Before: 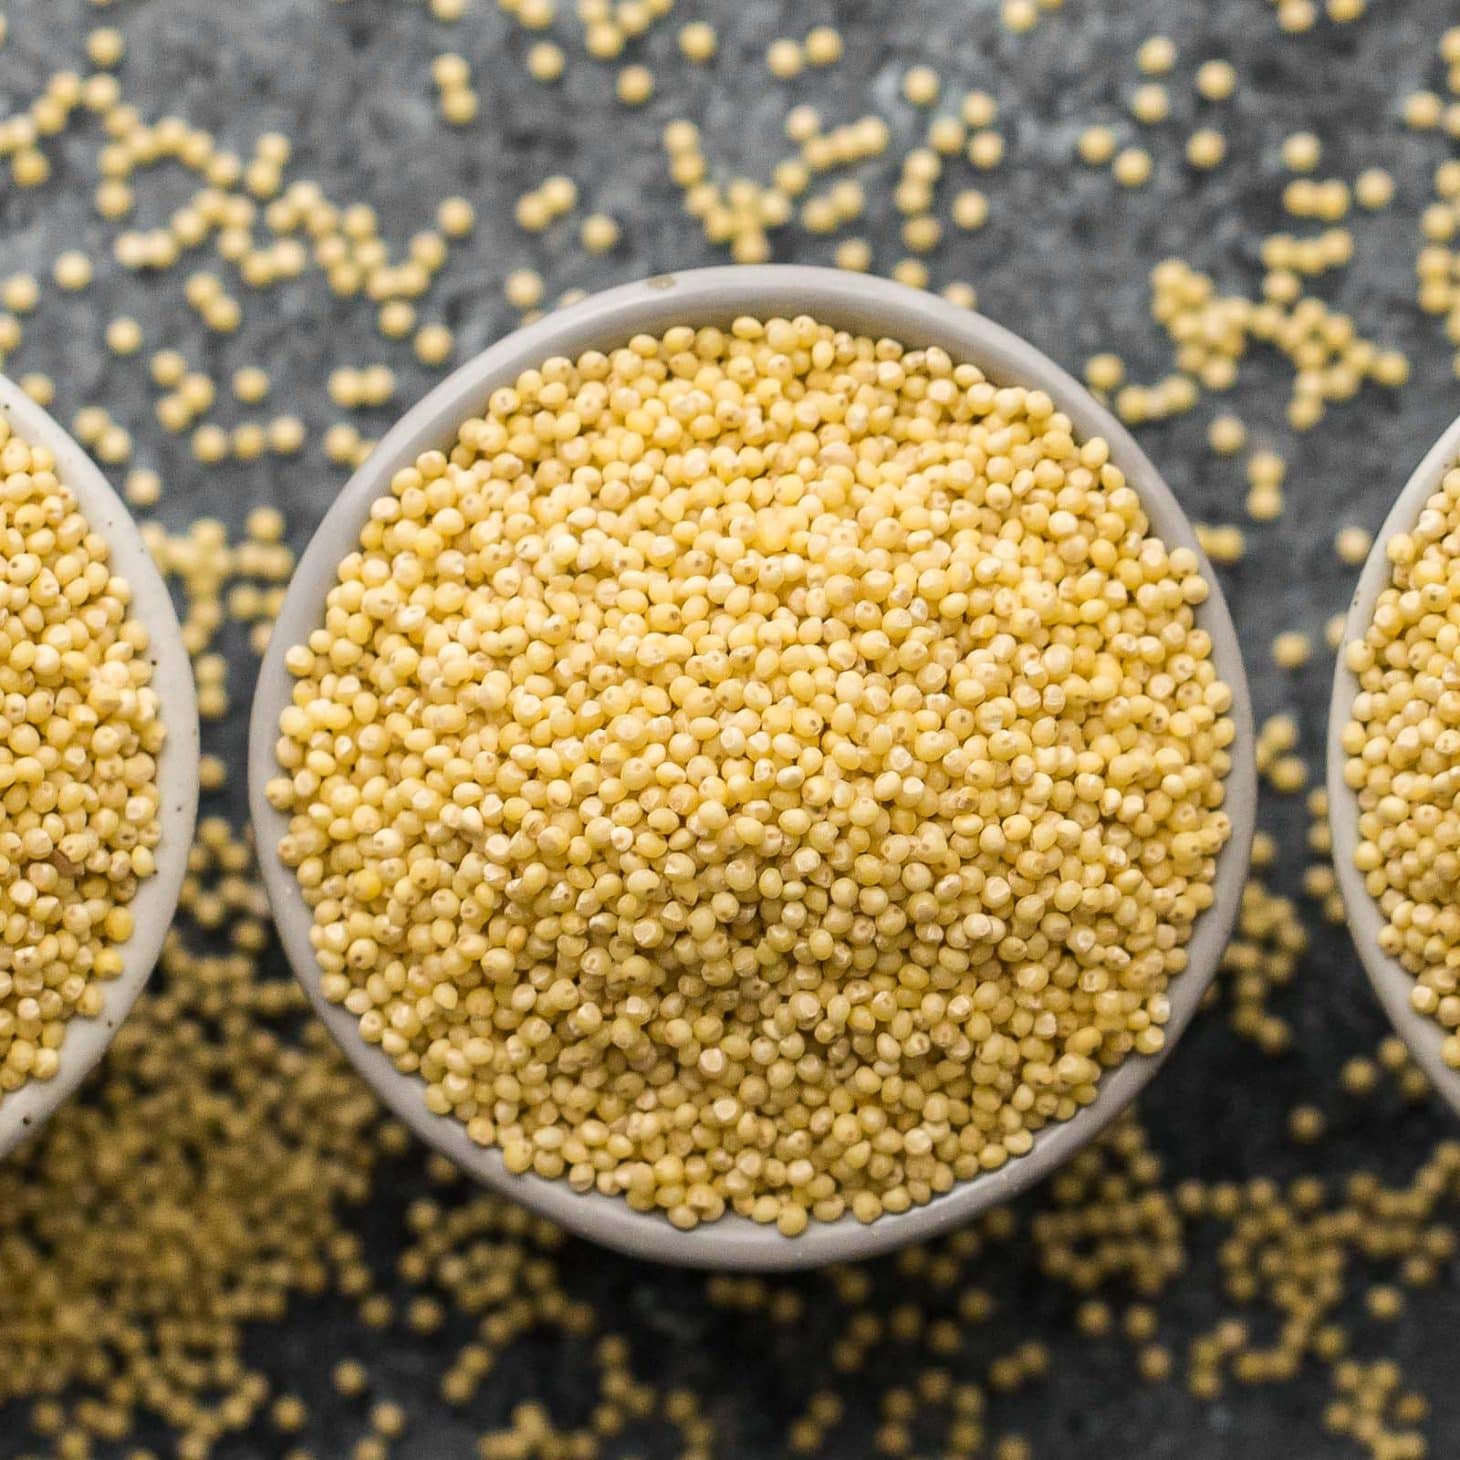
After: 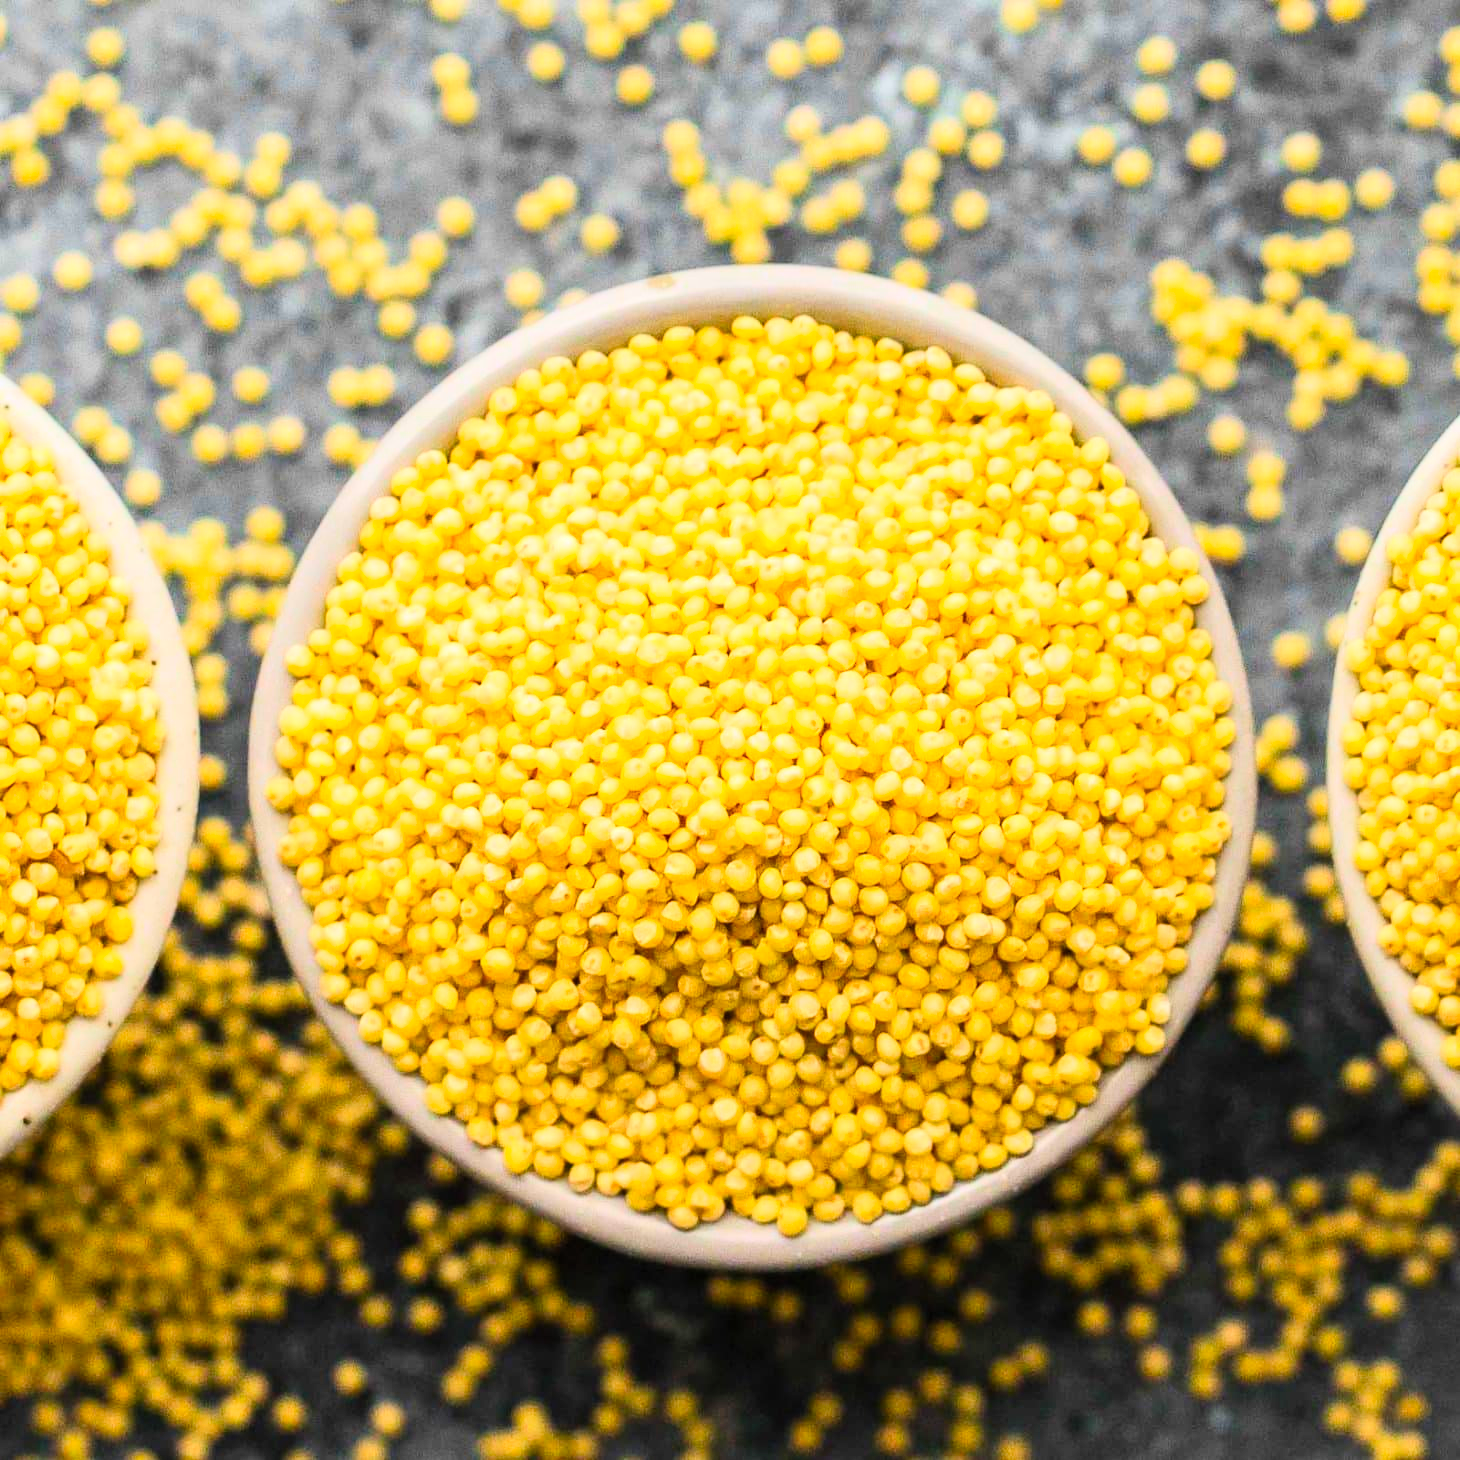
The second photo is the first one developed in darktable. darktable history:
contrast brightness saturation: contrast 0.2, brightness 0.2, saturation 0.8
tone curve: curves: ch0 [(0, 0) (0.004, 0.001) (0.133, 0.112) (0.325, 0.362) (0.832, 0.893) (1, 1)], color space Lab, linked channels, preserve colors none
